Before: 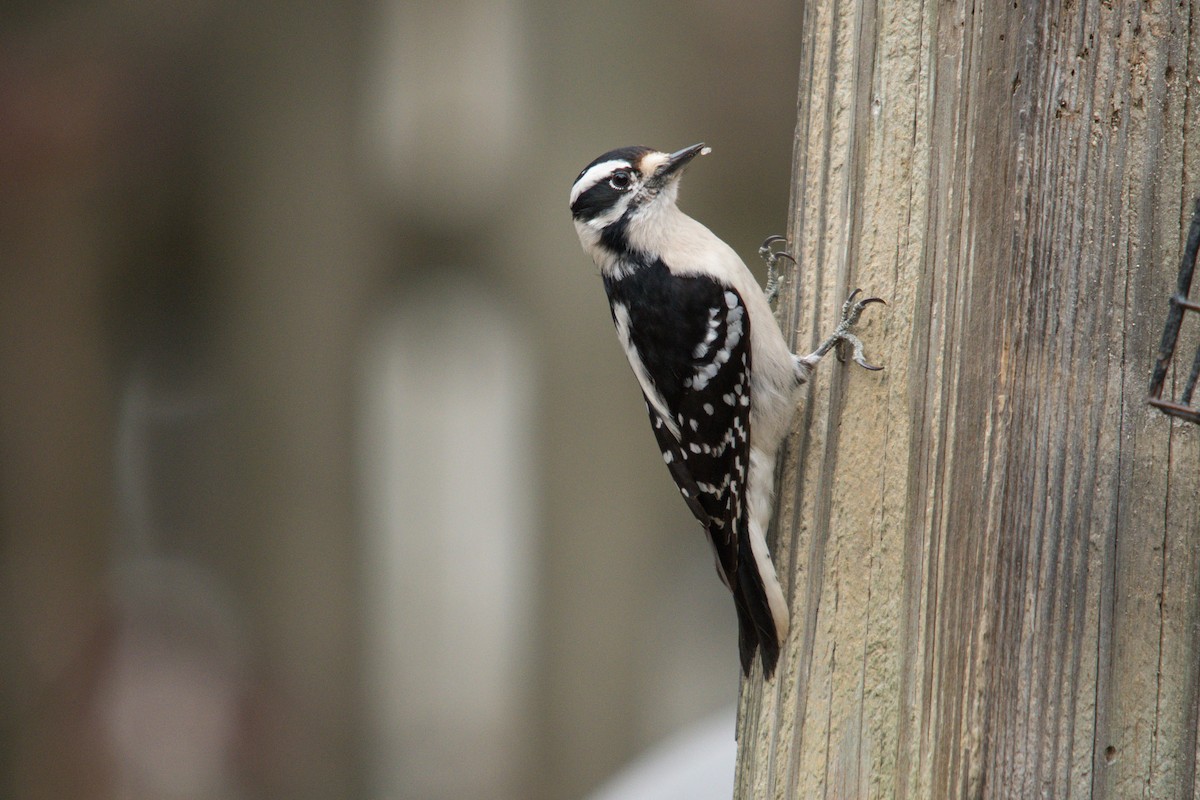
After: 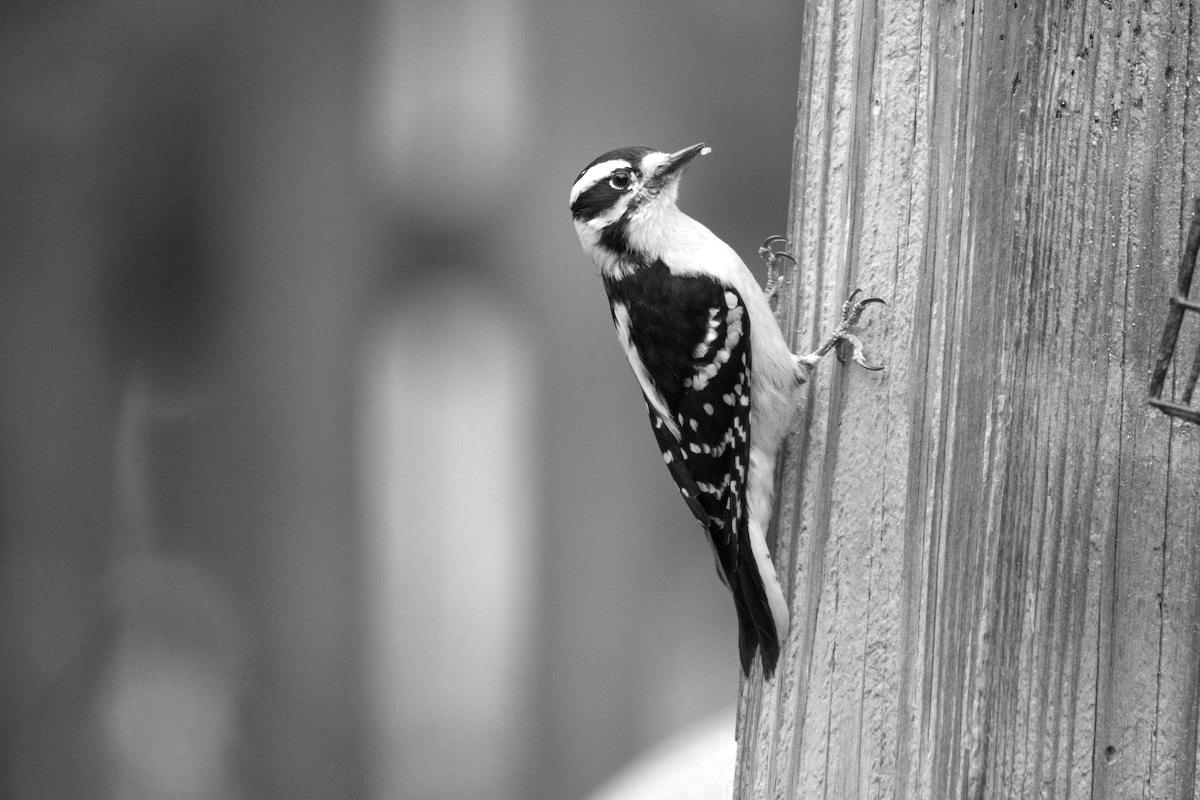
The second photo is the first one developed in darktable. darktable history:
color zones: curves: ch0 [(0, 0.613) (0.01, 0.613) (0.245, 0.448) (0.498, 0.529) (0.642, 0.665) (0.879, 0.777) (0.99, 0.613)]; ch1 [(0, 0) (0.143, 0) (0.286, 0) (0.429, 0) (0.571, 0) (0.714, 0) (0.857, 0)]
exposure: black level correction 0.001, exposure 0.498 EV, compensate highlight preservation false
